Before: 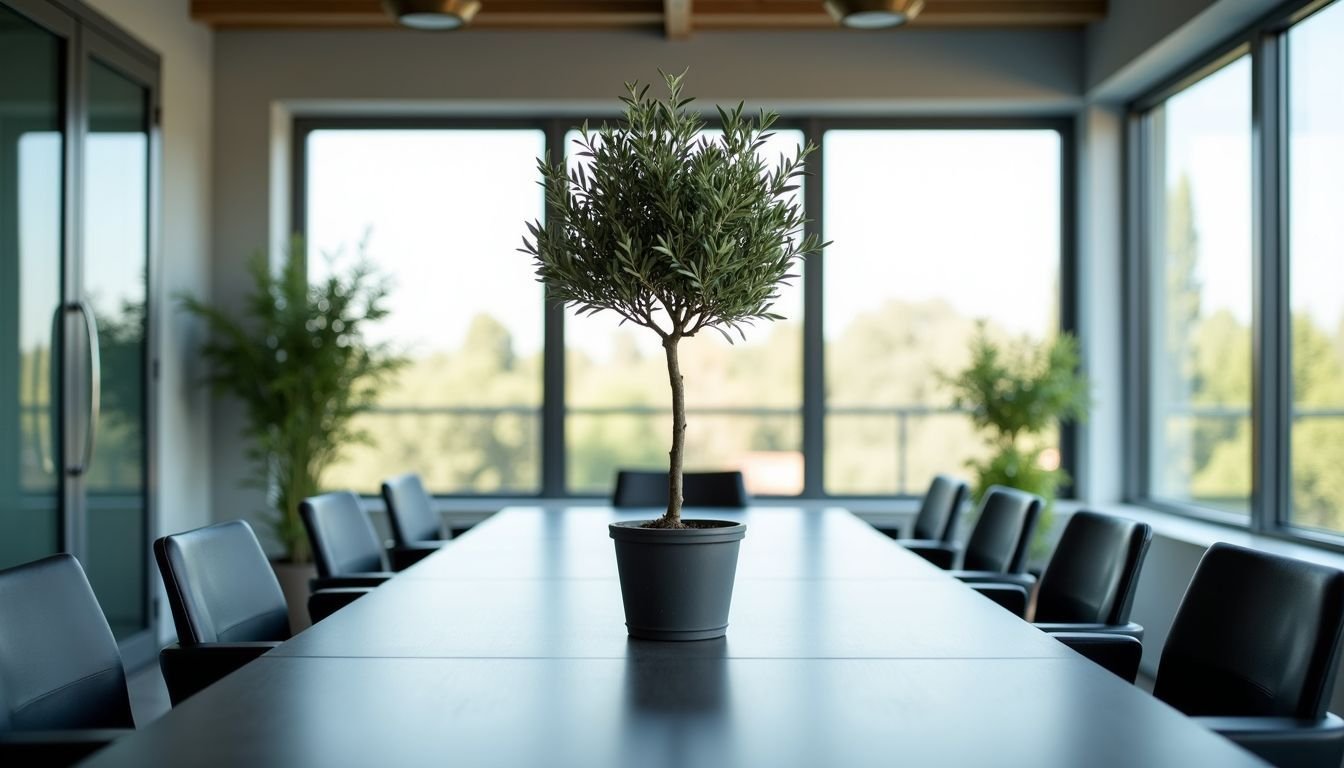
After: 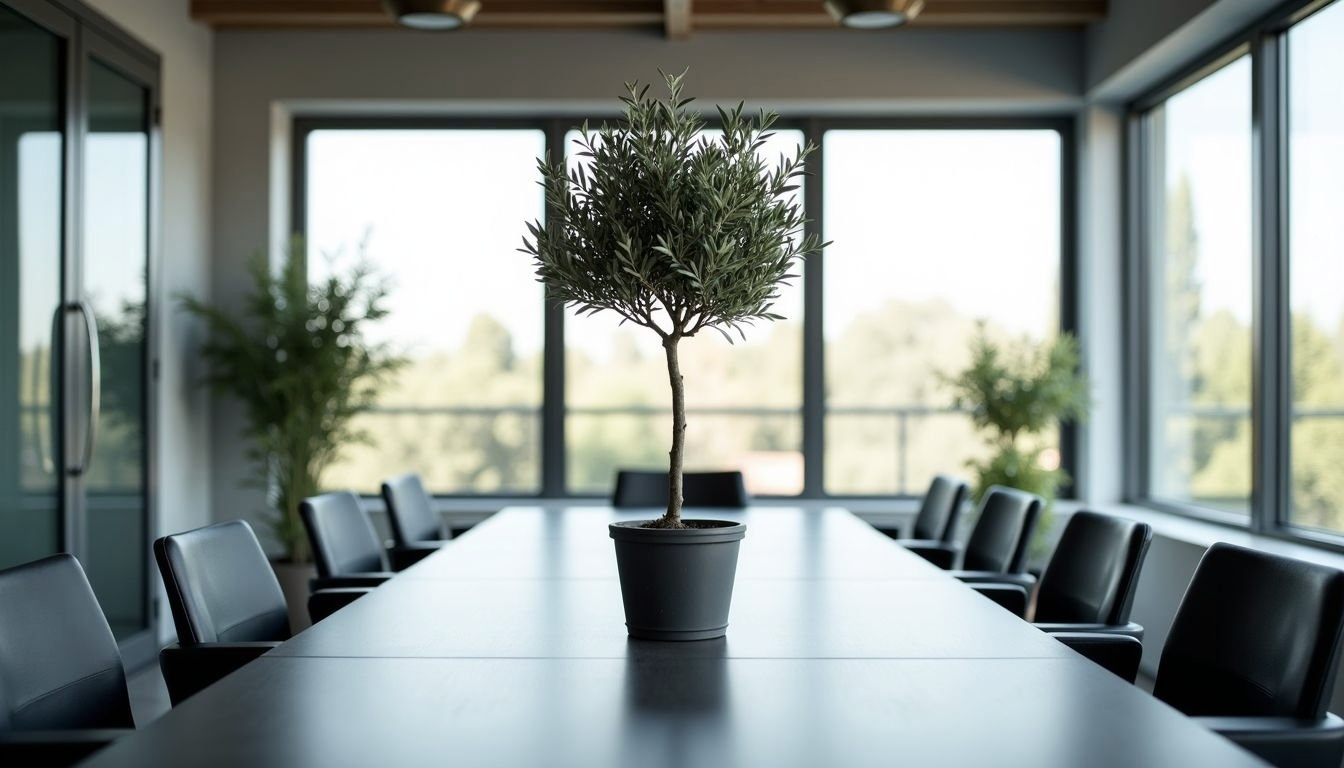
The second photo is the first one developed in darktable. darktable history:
contrast brightness saturation: contrast 0.098, saturation -0.286
